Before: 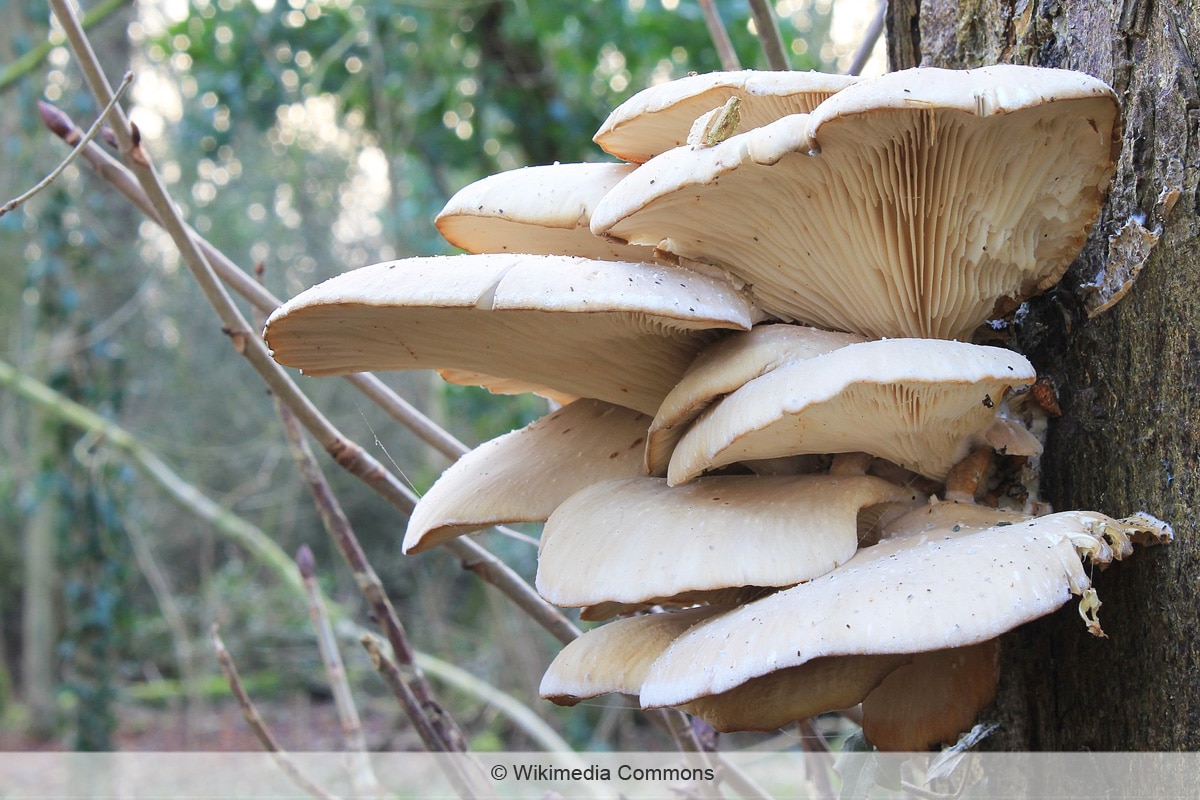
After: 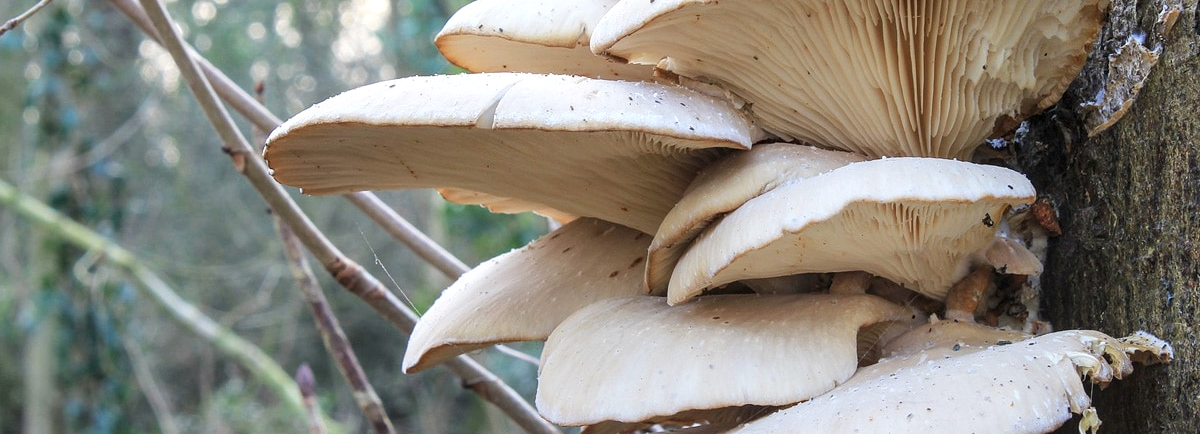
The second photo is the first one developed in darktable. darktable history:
crop and rotate: top 22.679%, bottom 23.04%
local contrast: on, module defaults
